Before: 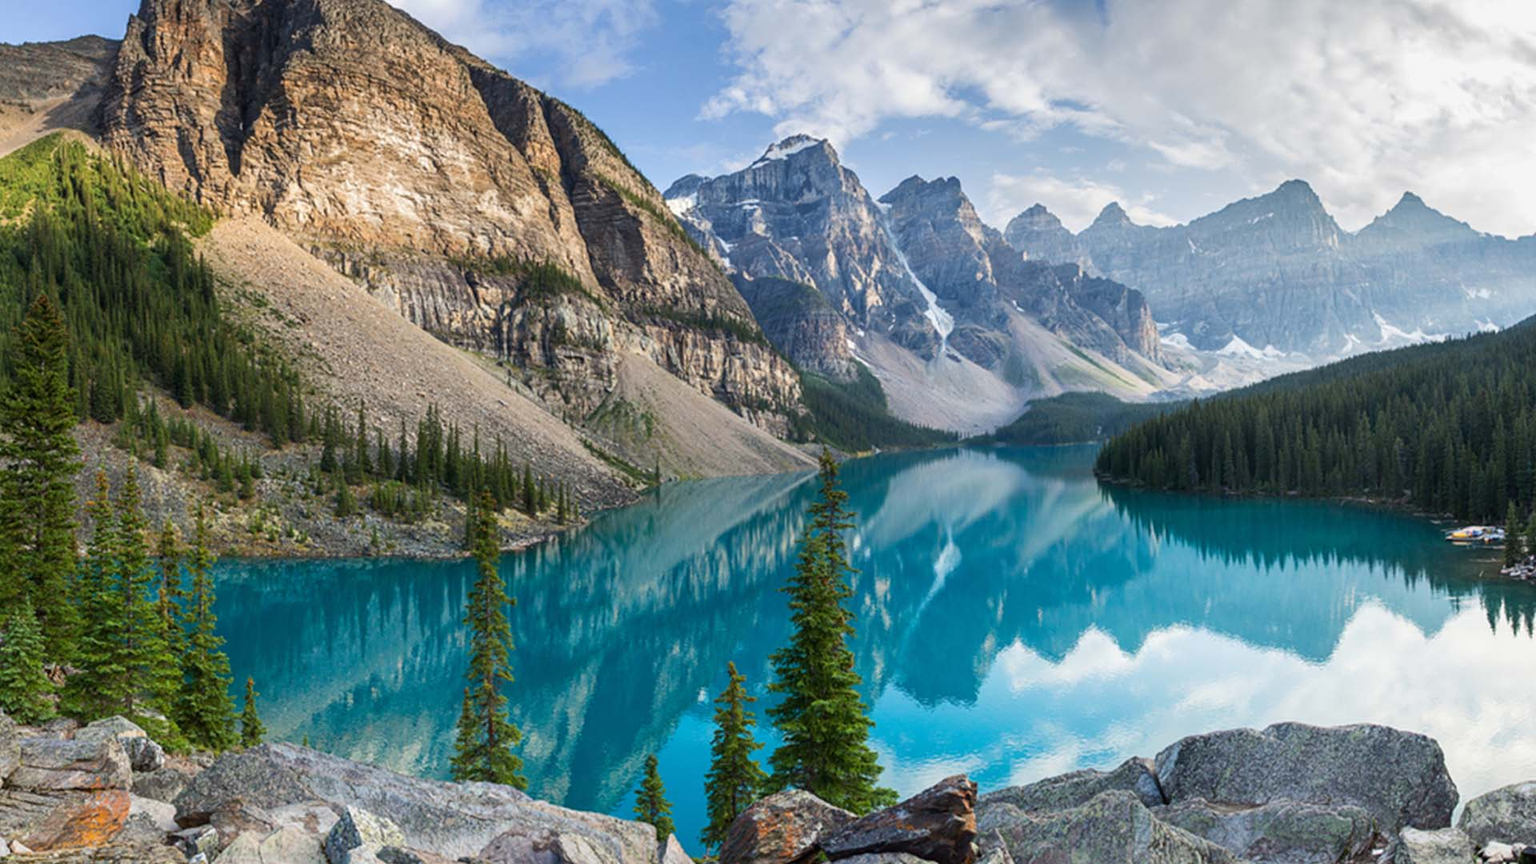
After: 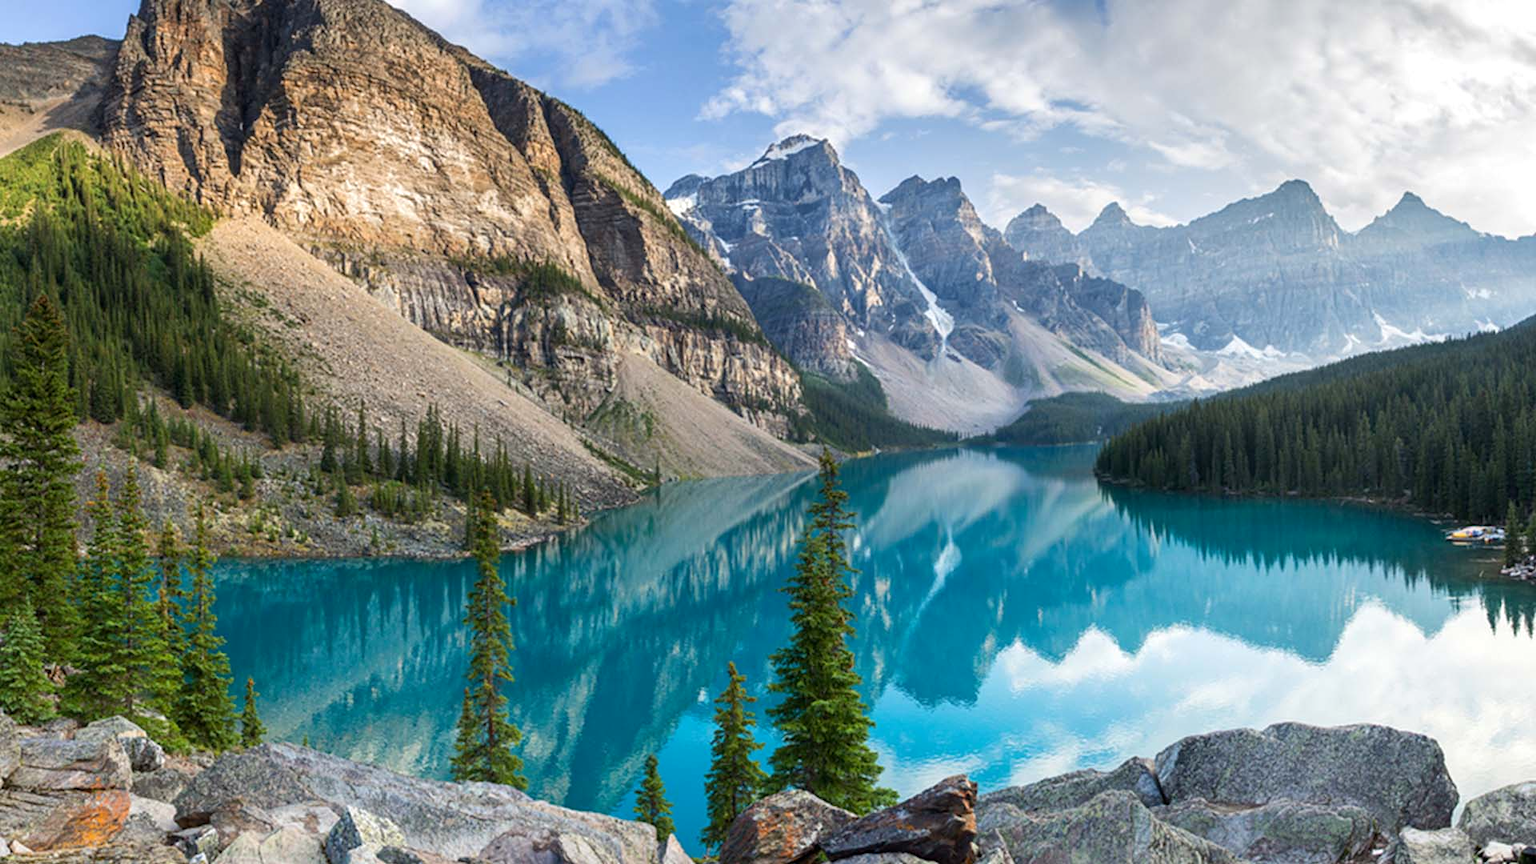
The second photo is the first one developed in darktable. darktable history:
exposure: black level correction 0.001, exposure 0.138 EV, compensate exposure bias true, compensate highlight preservation false
